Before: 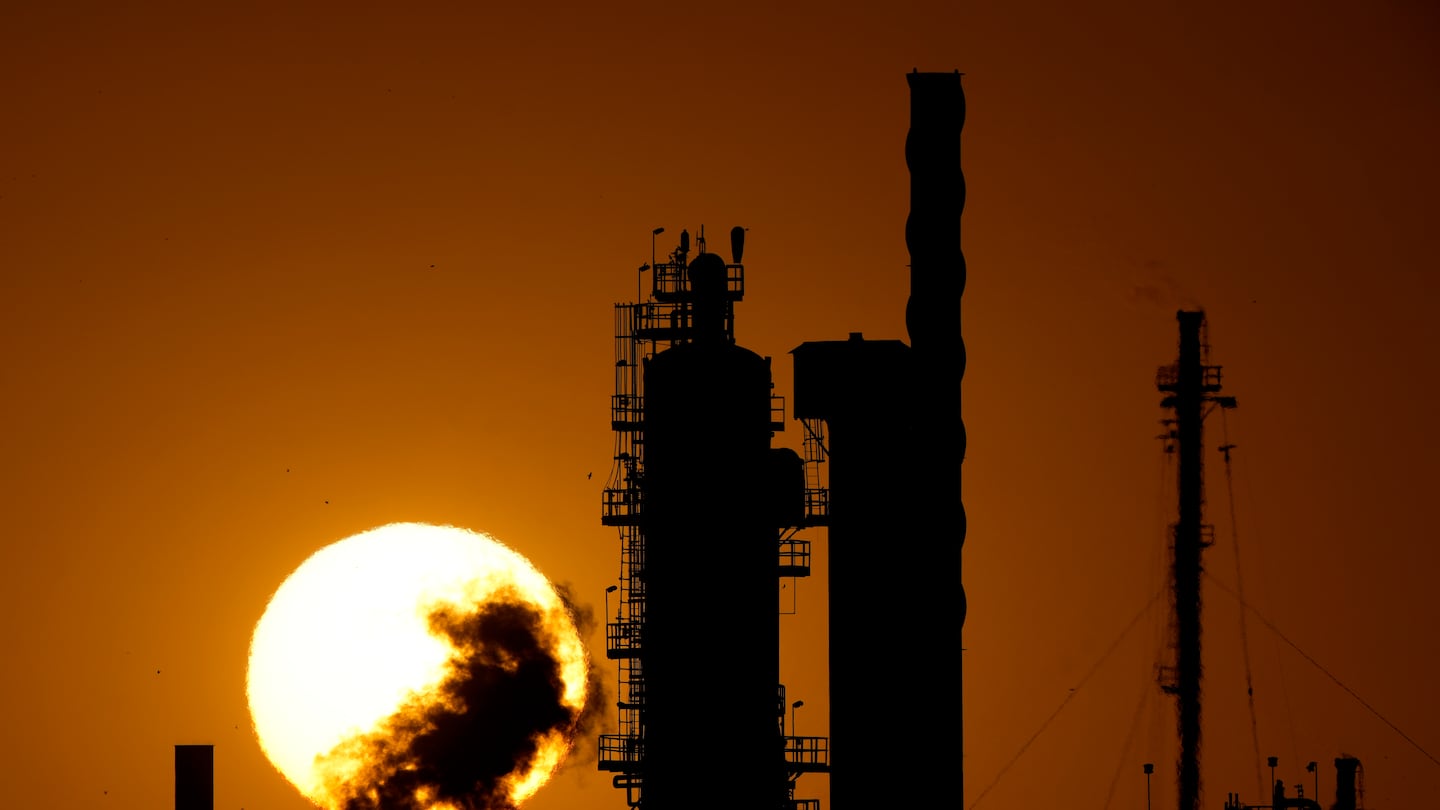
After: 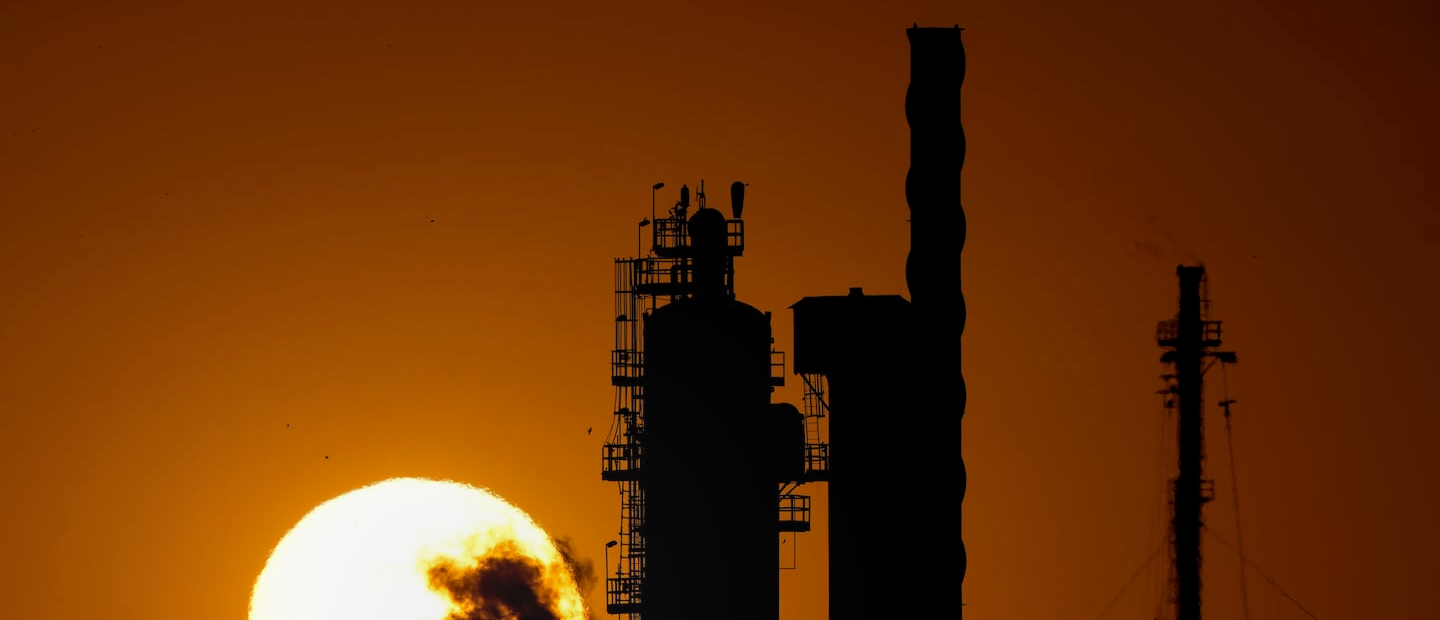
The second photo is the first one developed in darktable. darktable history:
local contrast: detail 109%
crop: top 5.576%, bottom 17.837%
